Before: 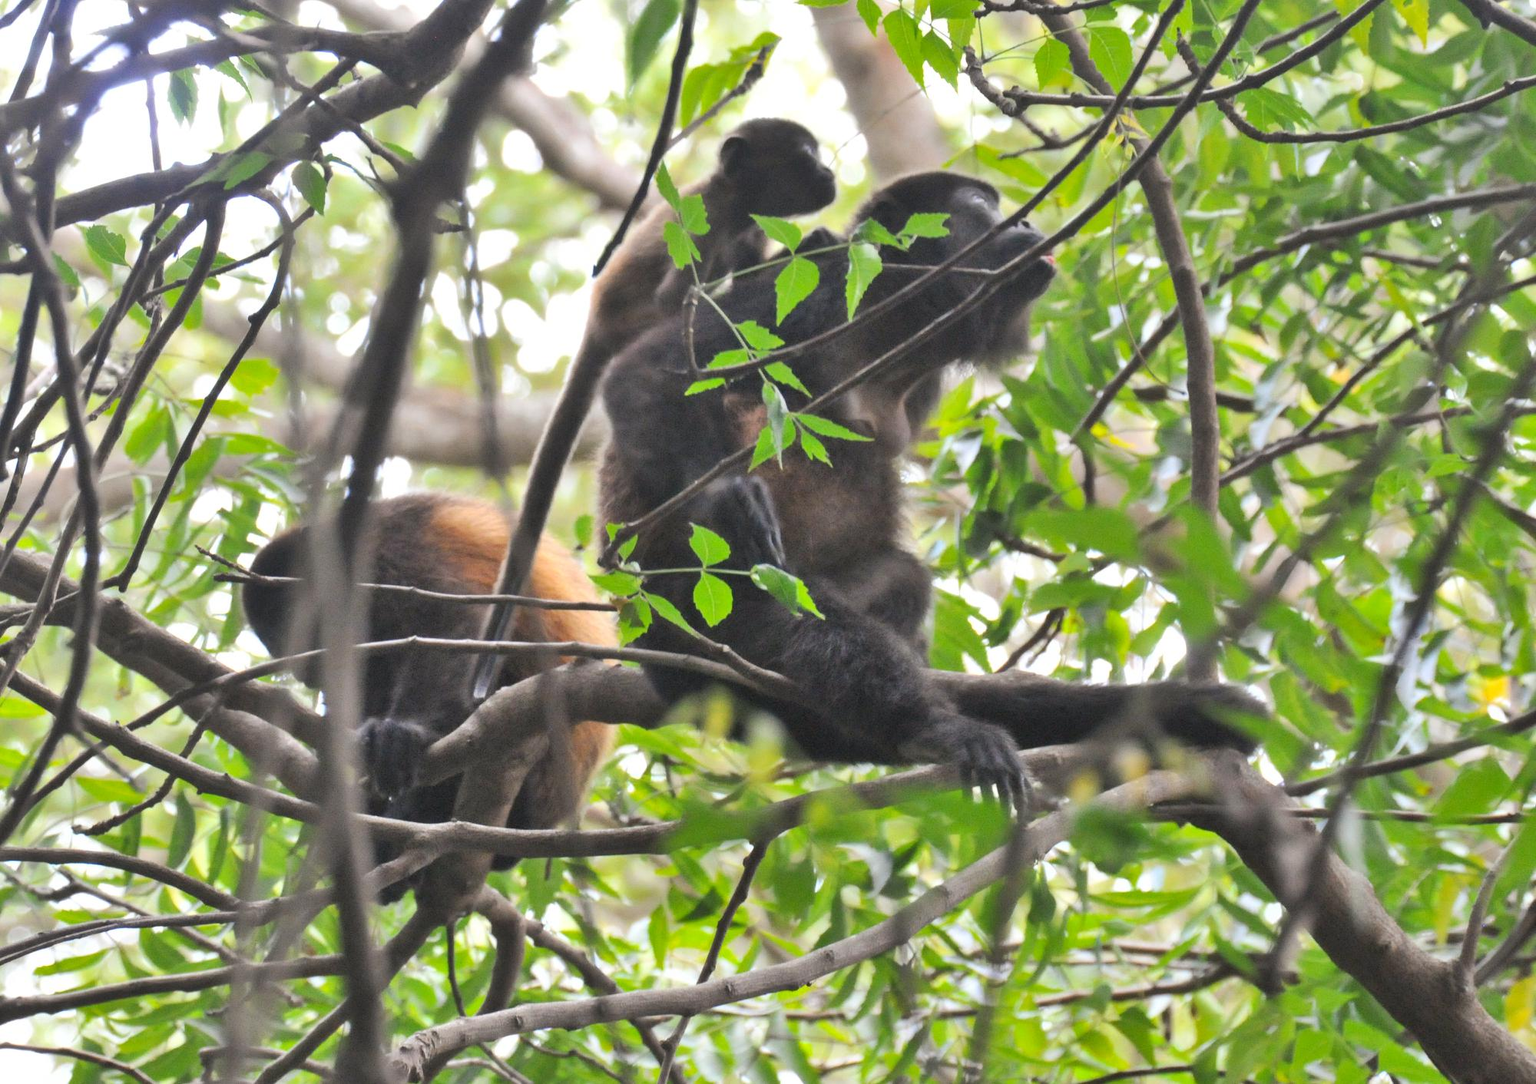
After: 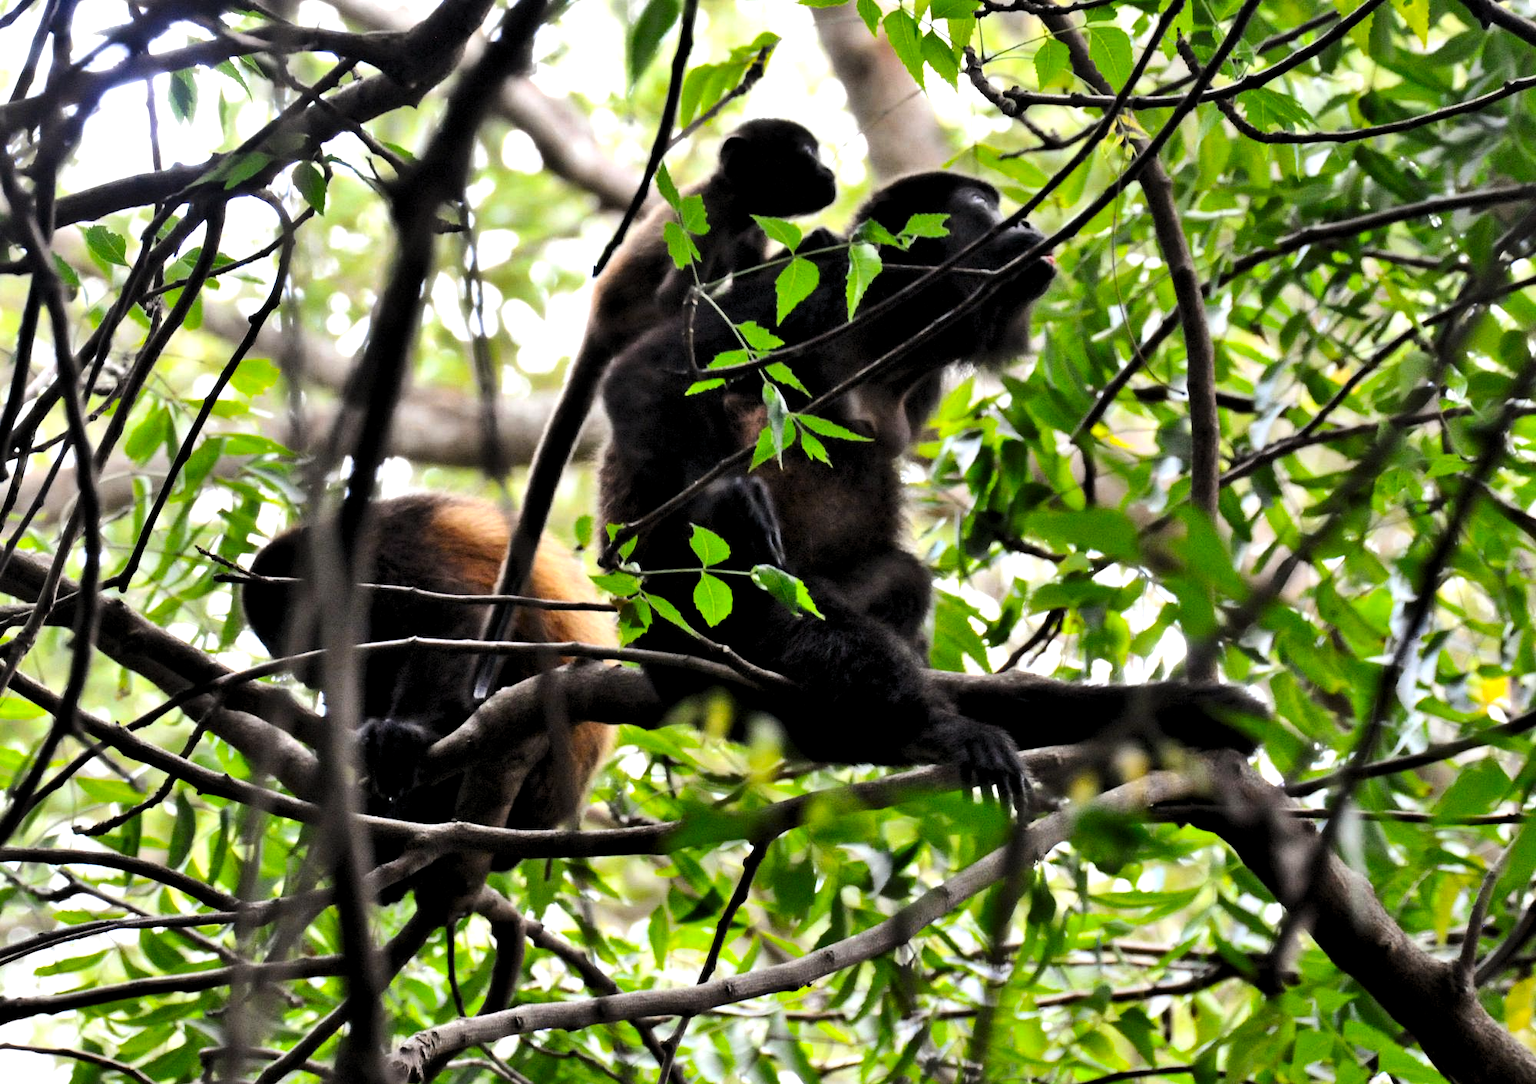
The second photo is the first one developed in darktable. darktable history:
levels: black 0.081%, gray 50.75%, levels [0.062, 0.494, 0.925]
exposure: black level correction 0.014, compensate highlight preservation false
contrast brightness saturation: contrast 0.194, brightness -0.24, saturation 0.112
